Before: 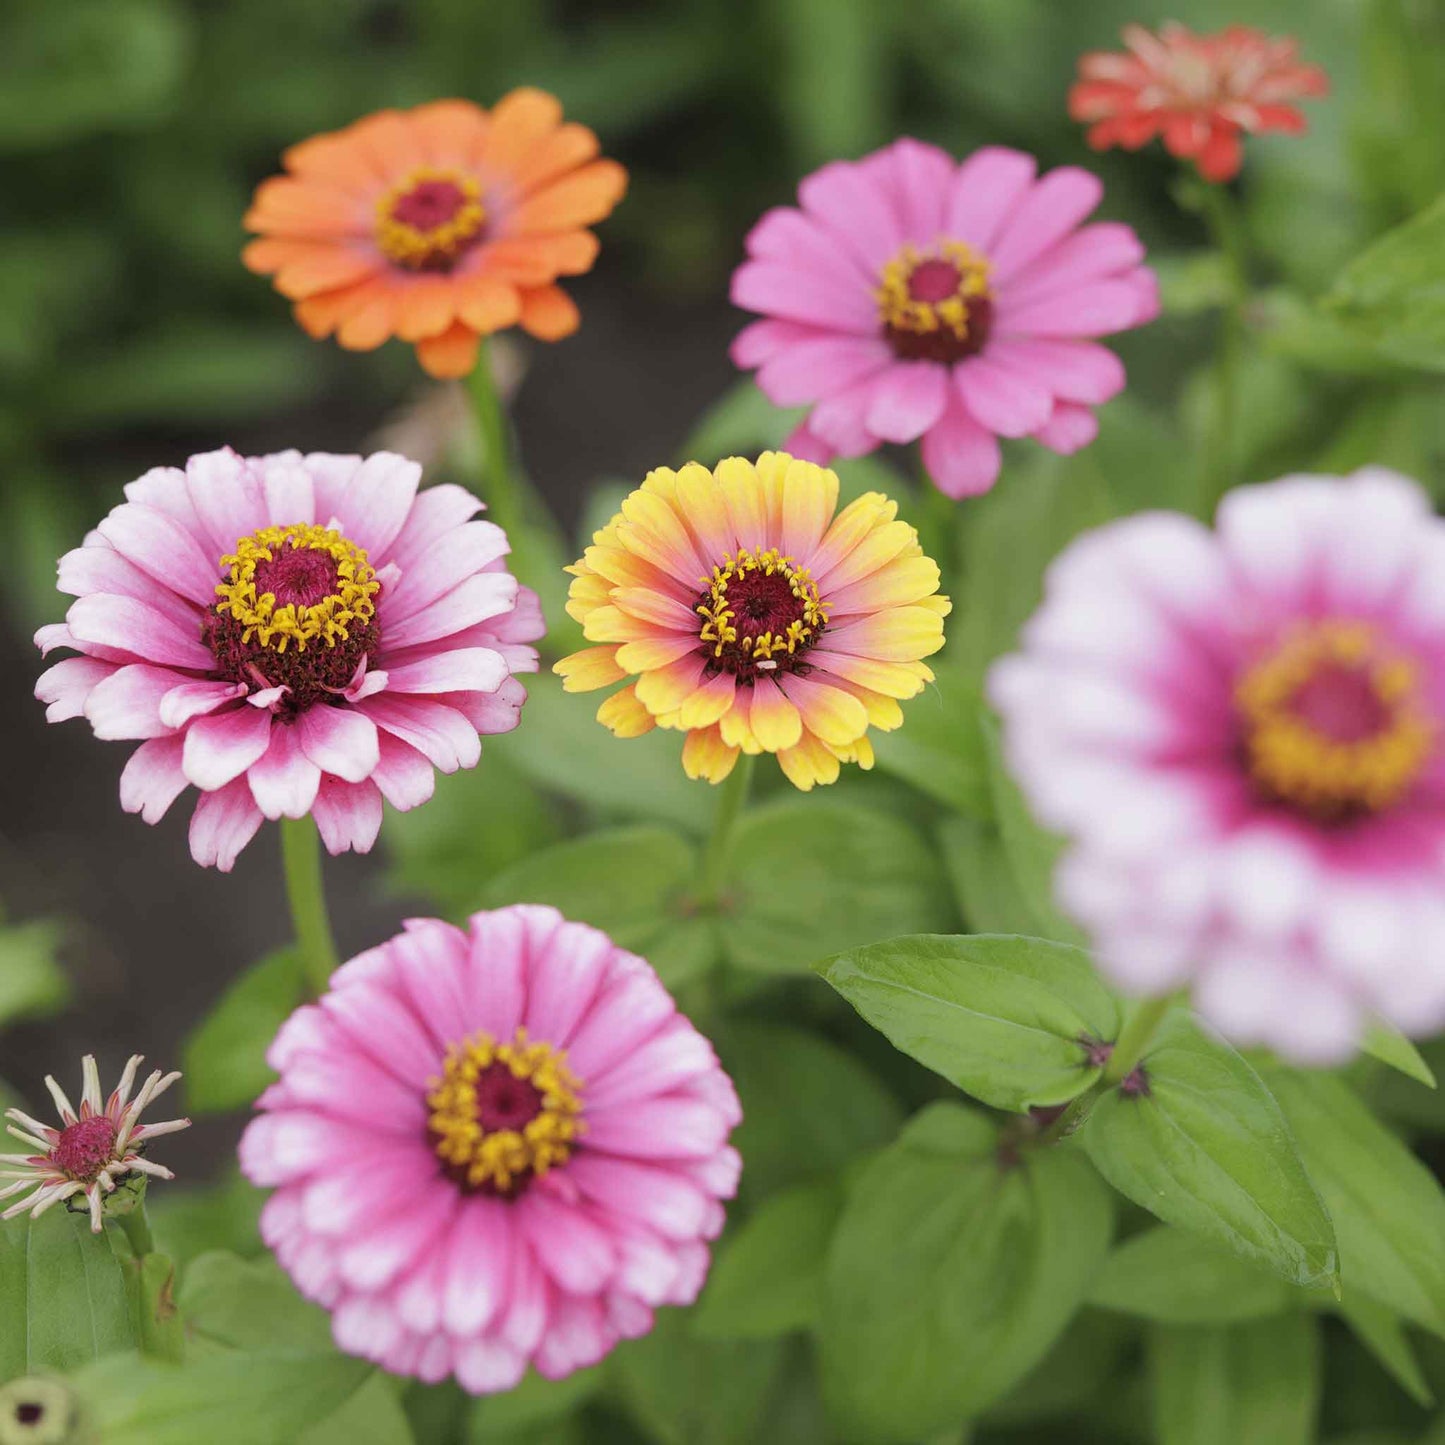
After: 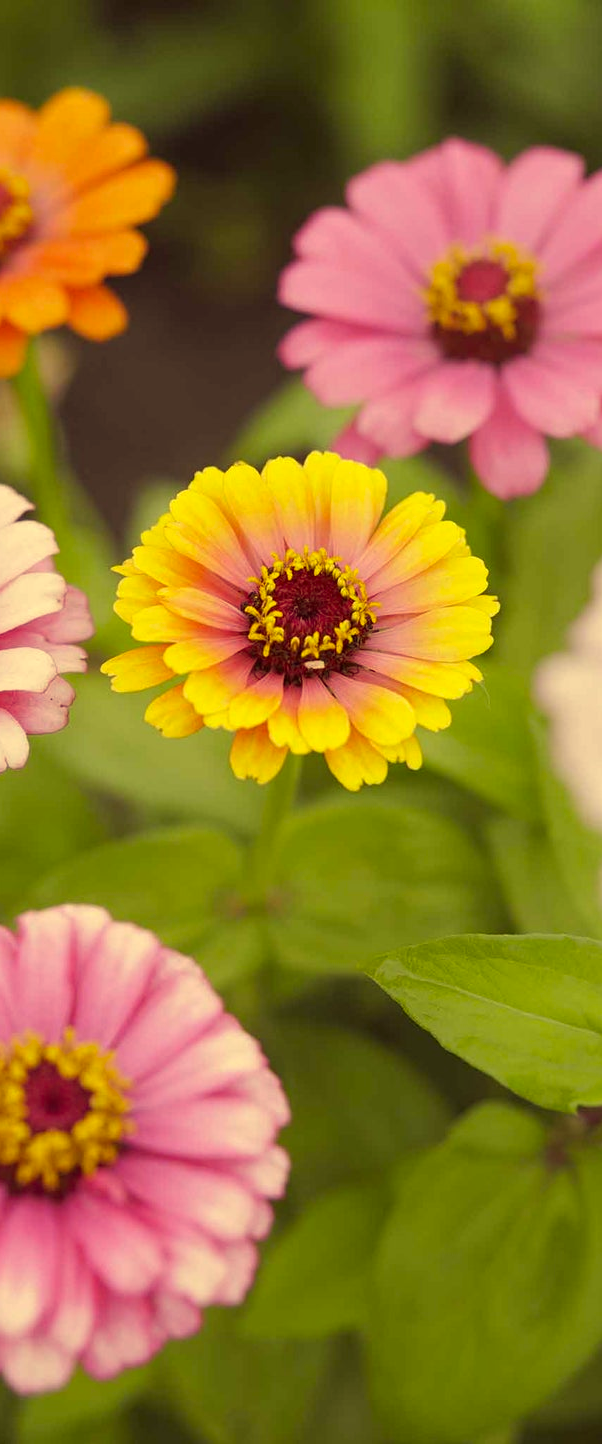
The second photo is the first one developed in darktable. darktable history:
color correction: highlights a* -0.416, highlights b* 39.68, shadows a* 9.39, shadows b* -0.436
crop: left 31.293%, right 26.991%
